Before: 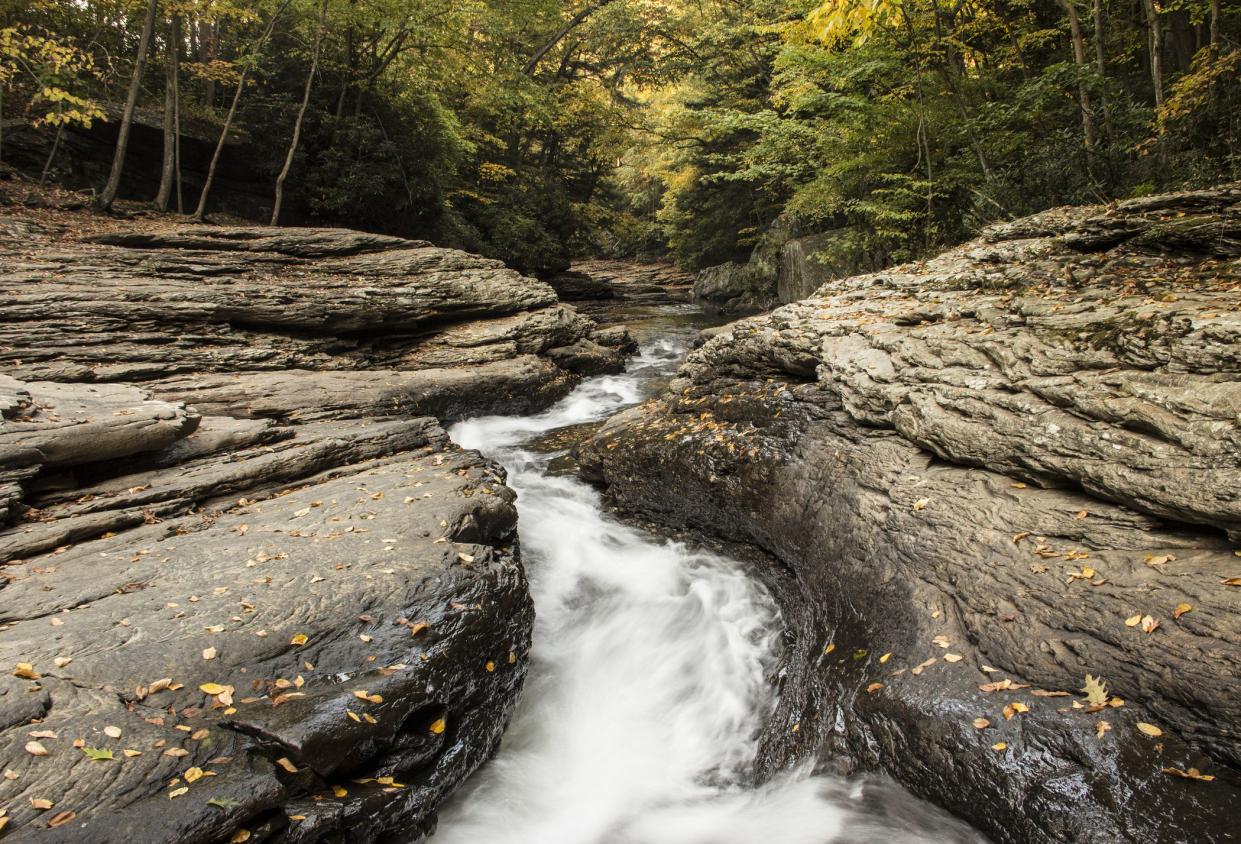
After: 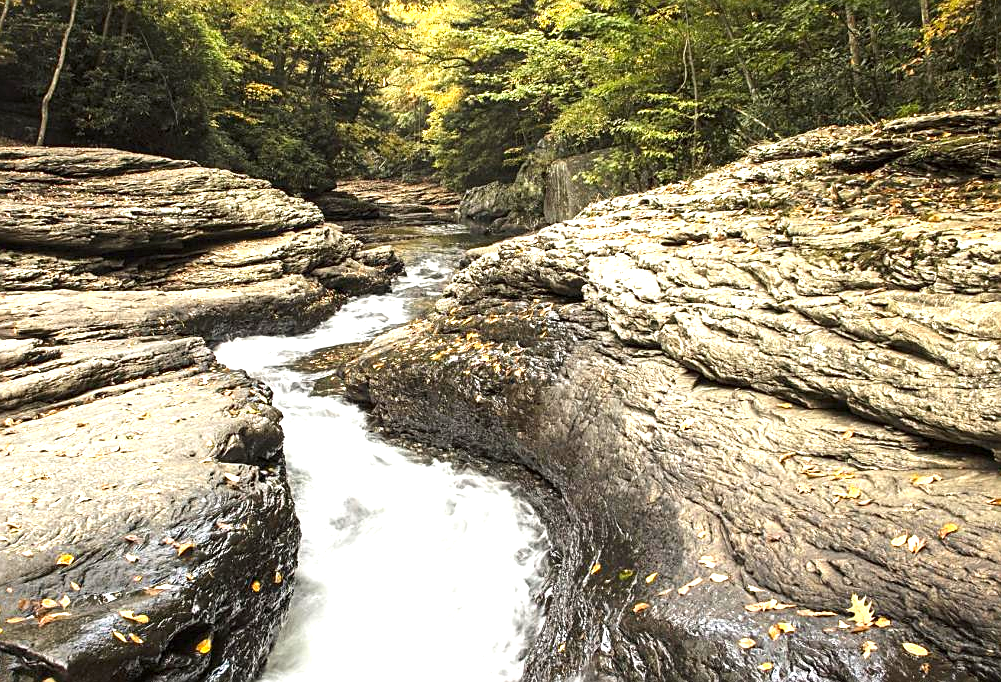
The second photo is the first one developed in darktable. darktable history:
sharpen: on, module defaults
crop: left 18.882%, top 9.48%, right 0%, bottom 9.592%
contrast brightness saturation: saturation 0.097
exposure: black level correction 0, exposure 1.2 EV, compensate highlight preservation false
